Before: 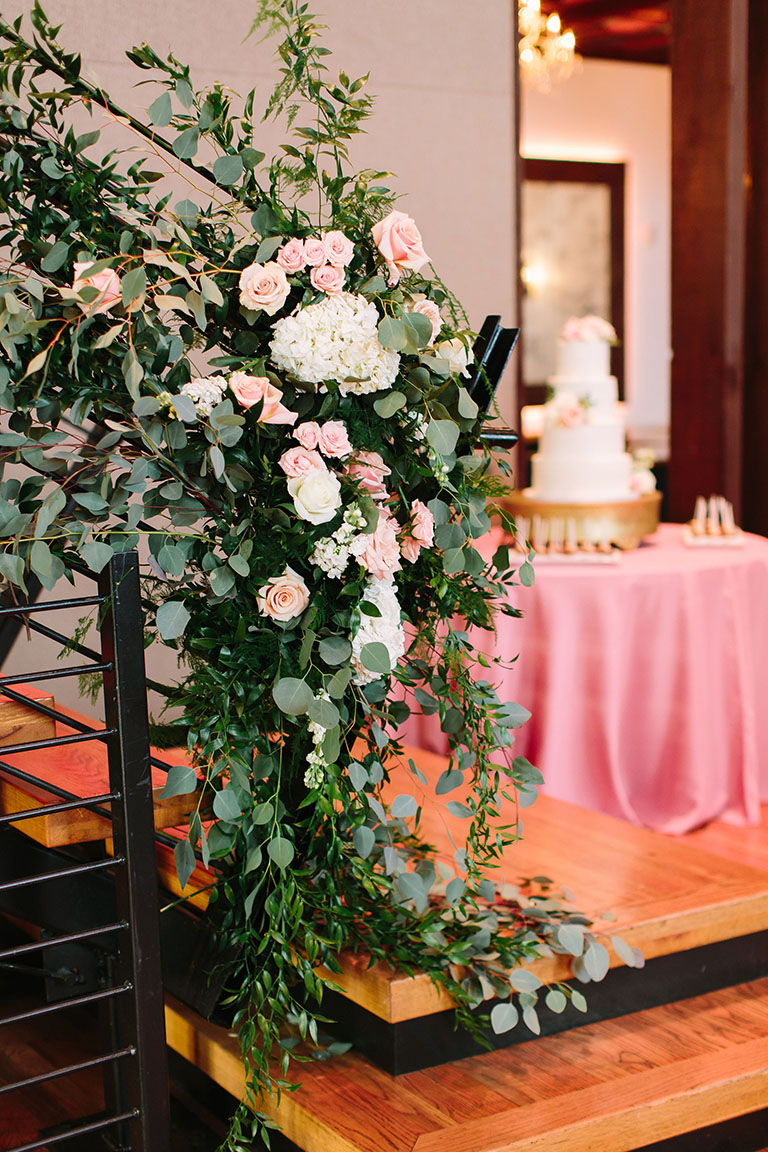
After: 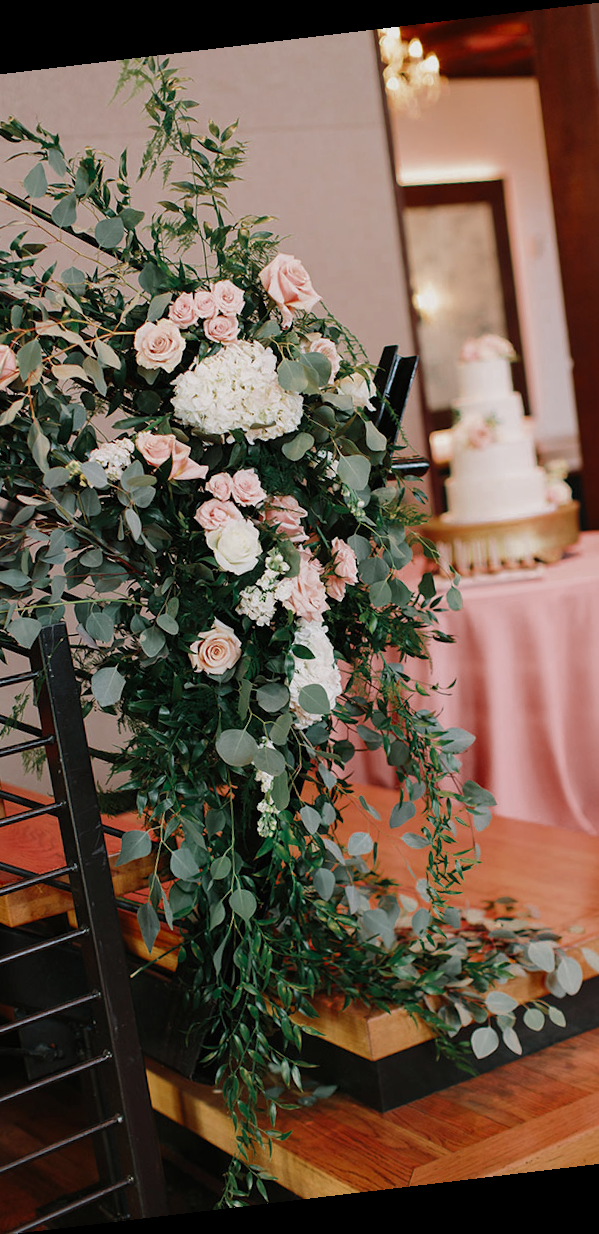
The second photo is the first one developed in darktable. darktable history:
color zones: curves: ch0 [(0, 0.5) (0.125, 0.4) (0.25, 0.5) (0.375, 0.4) (0.5, 0.4) (0.625, 0.6) (0.75, 0.6) (0.875, 0.5)]; ch1 [(0, 0.35) (0.125, 0.45) (0.25, 0.35) (0.375, 0.35) (0.5, 0.35) (0.625, 0.35) (0.75, 0.45) (0.875, 0.35)]; ch2 [(0, 0.6) (0.125, 0.5) (0.25, 0.5) (0.375, 0.6) (0.5, 0.6) (0.625, 0.5) (0.75, 0.5) (0.875, 0.5)]
rotate and perspective: rotation -6.83°, automatic cropping off
exposure: exposure -0.293 EV, compensate highlight preservation false
crop and rotate: left 15.446%, right 17.836%
